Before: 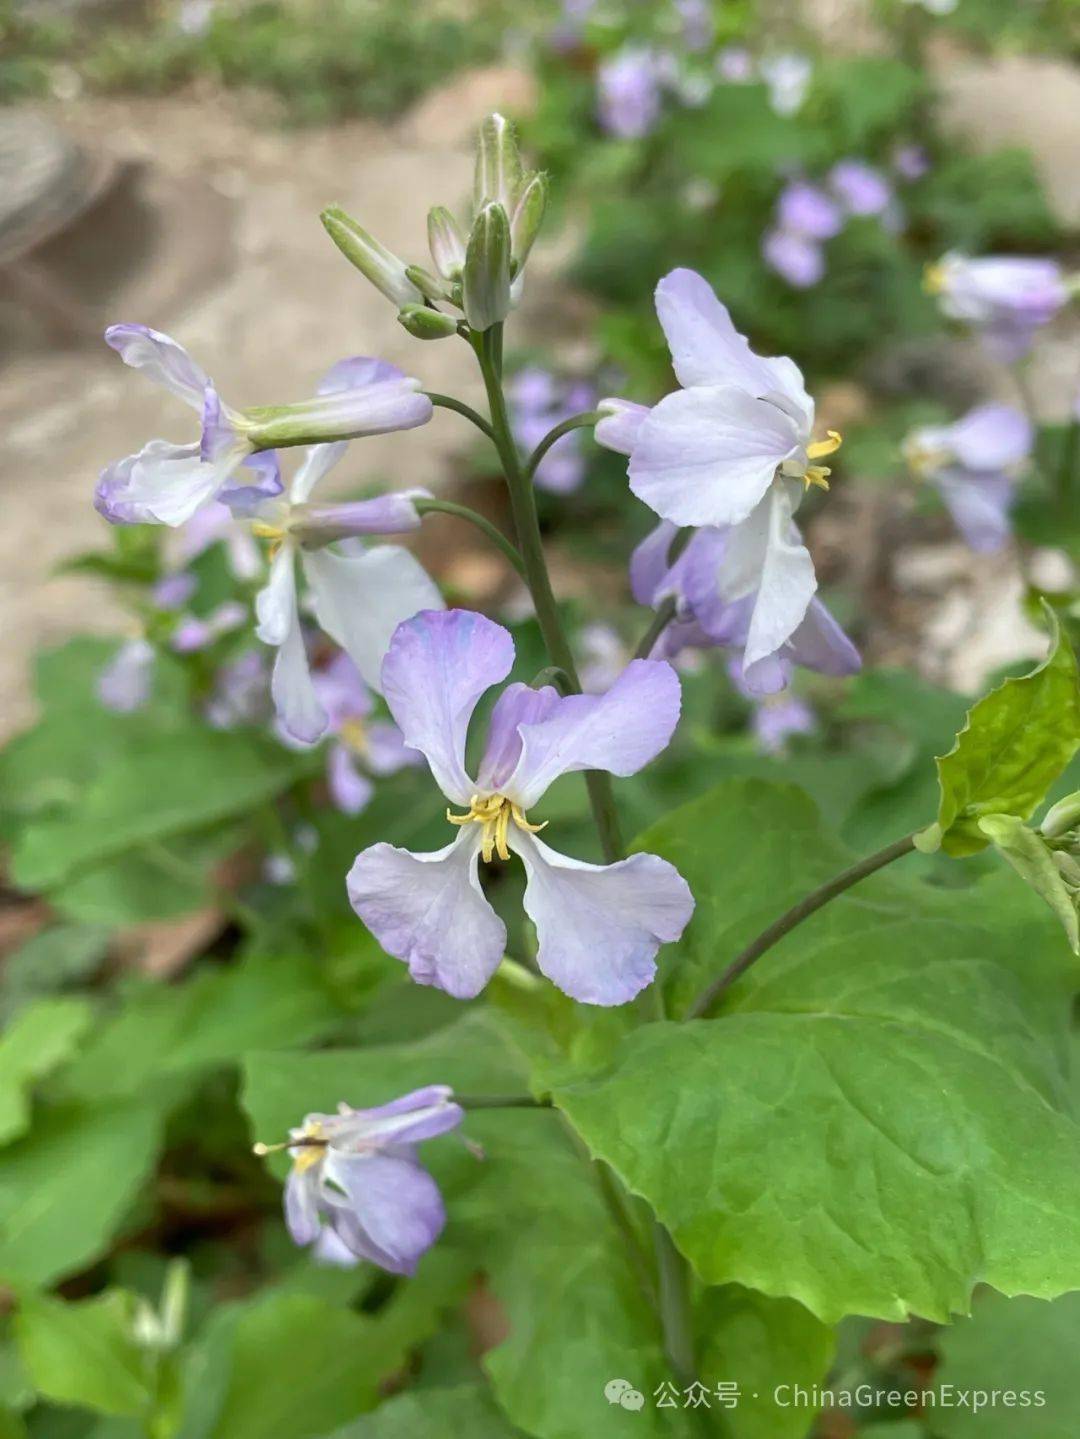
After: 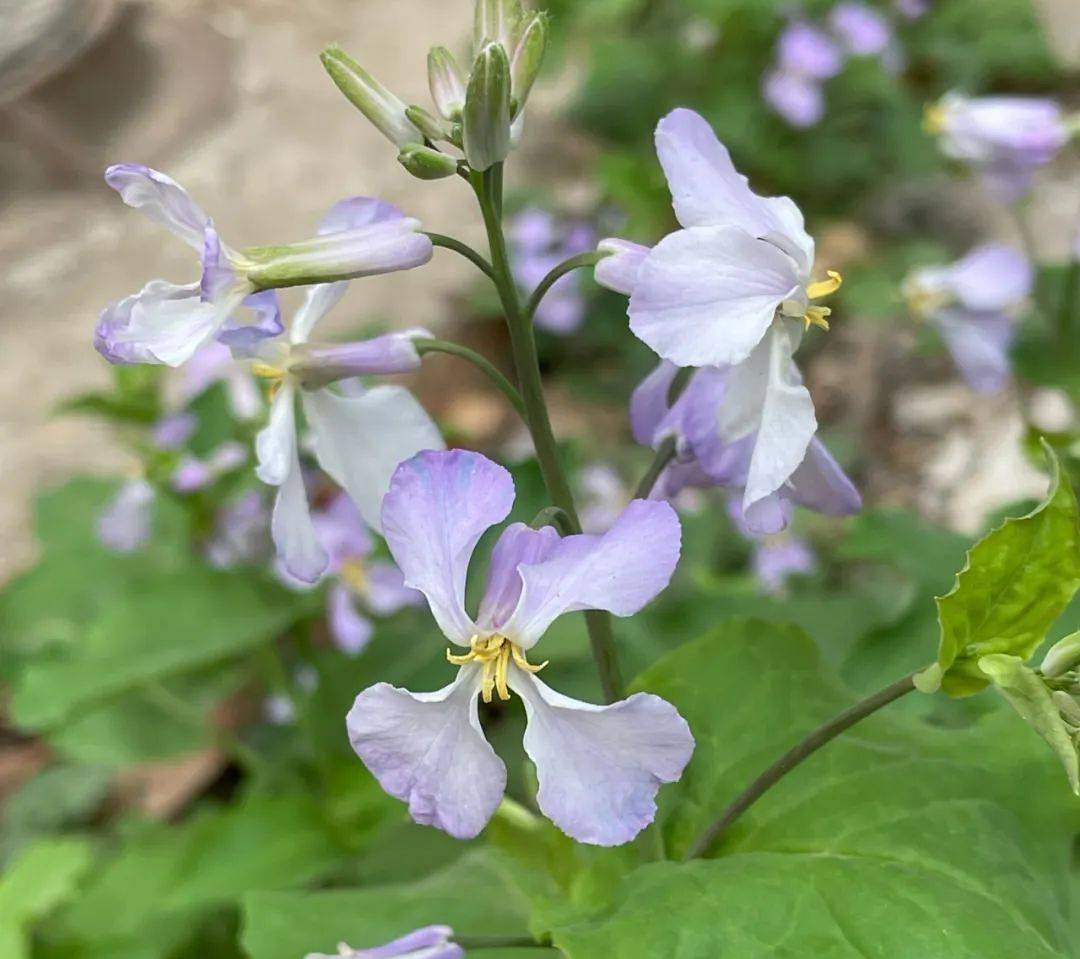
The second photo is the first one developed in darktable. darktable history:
sharpen: radius 1.313, amount 0.306, threshold 0.004
crop: top 11.151%, bottom 22.163%
